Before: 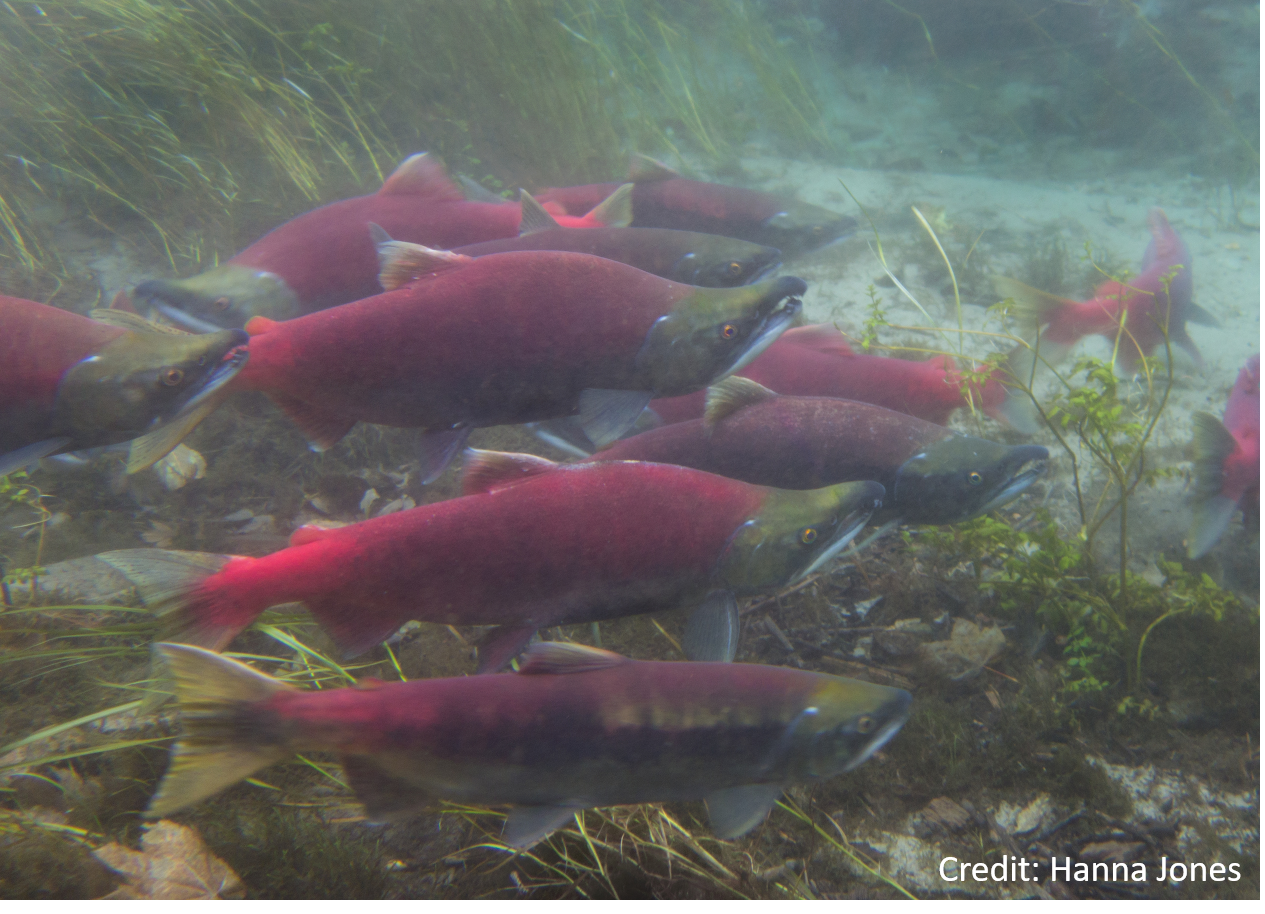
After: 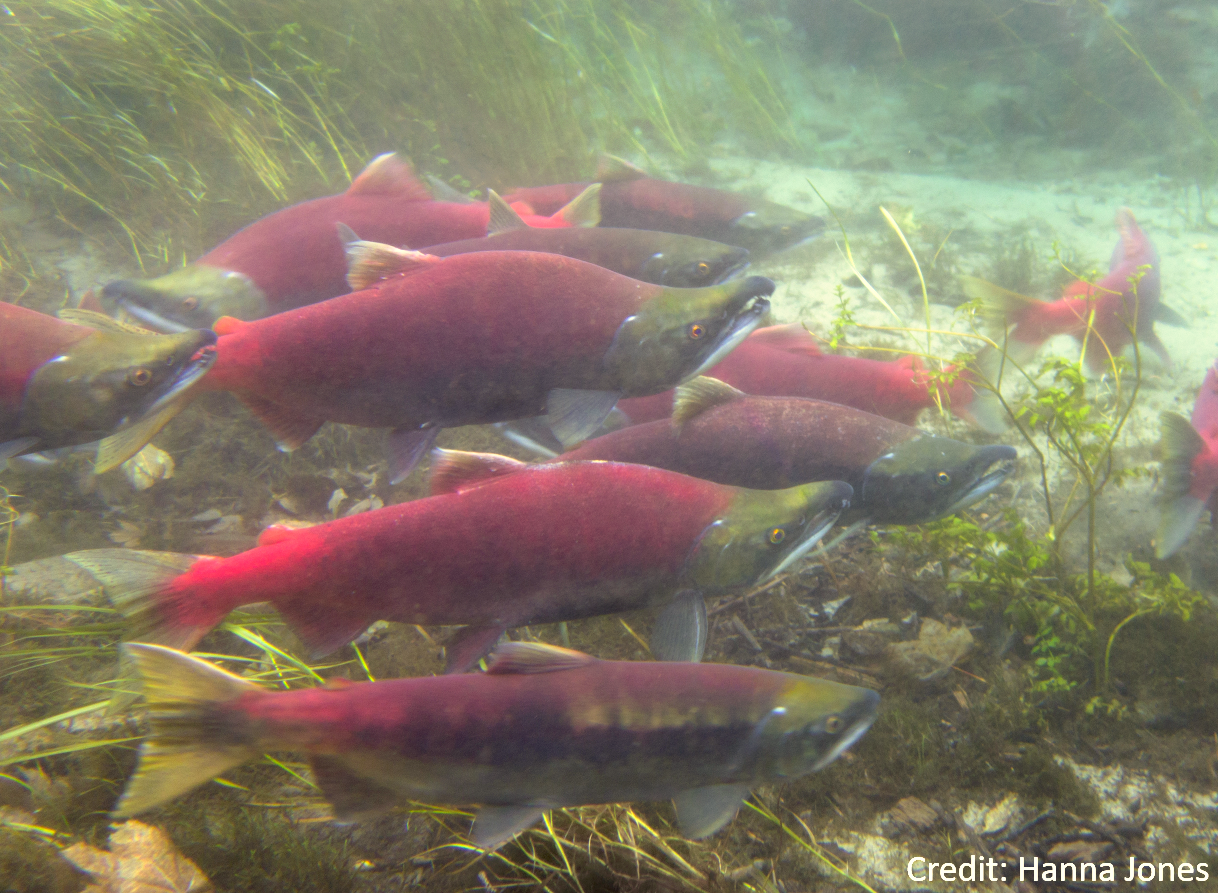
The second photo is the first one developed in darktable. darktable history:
base curve: curves: ch0 [(0.017, 0) (0.425, 0.441) (0.844, 0.933) (1, 1)], preserve colors none
color correction: highlights a* 1.39, highlights b* 17.83
exposure: black level correction 0, exposure 0.7 EV, compensate exposure bias true, compensate highlight preservation false
crop and rotate: left 2.536%, right 1.107%, bottom 2.246%
